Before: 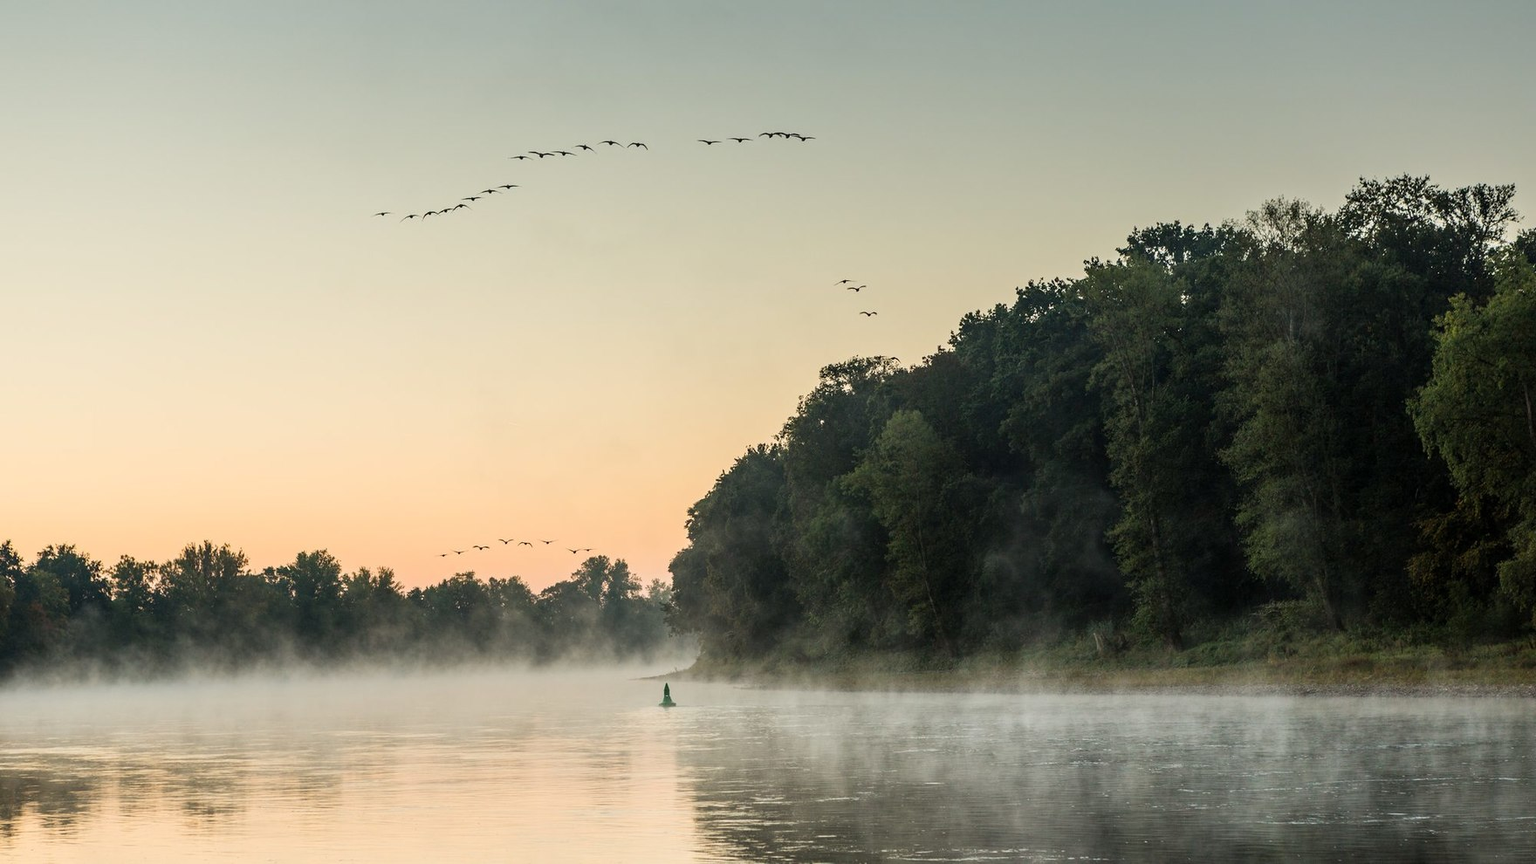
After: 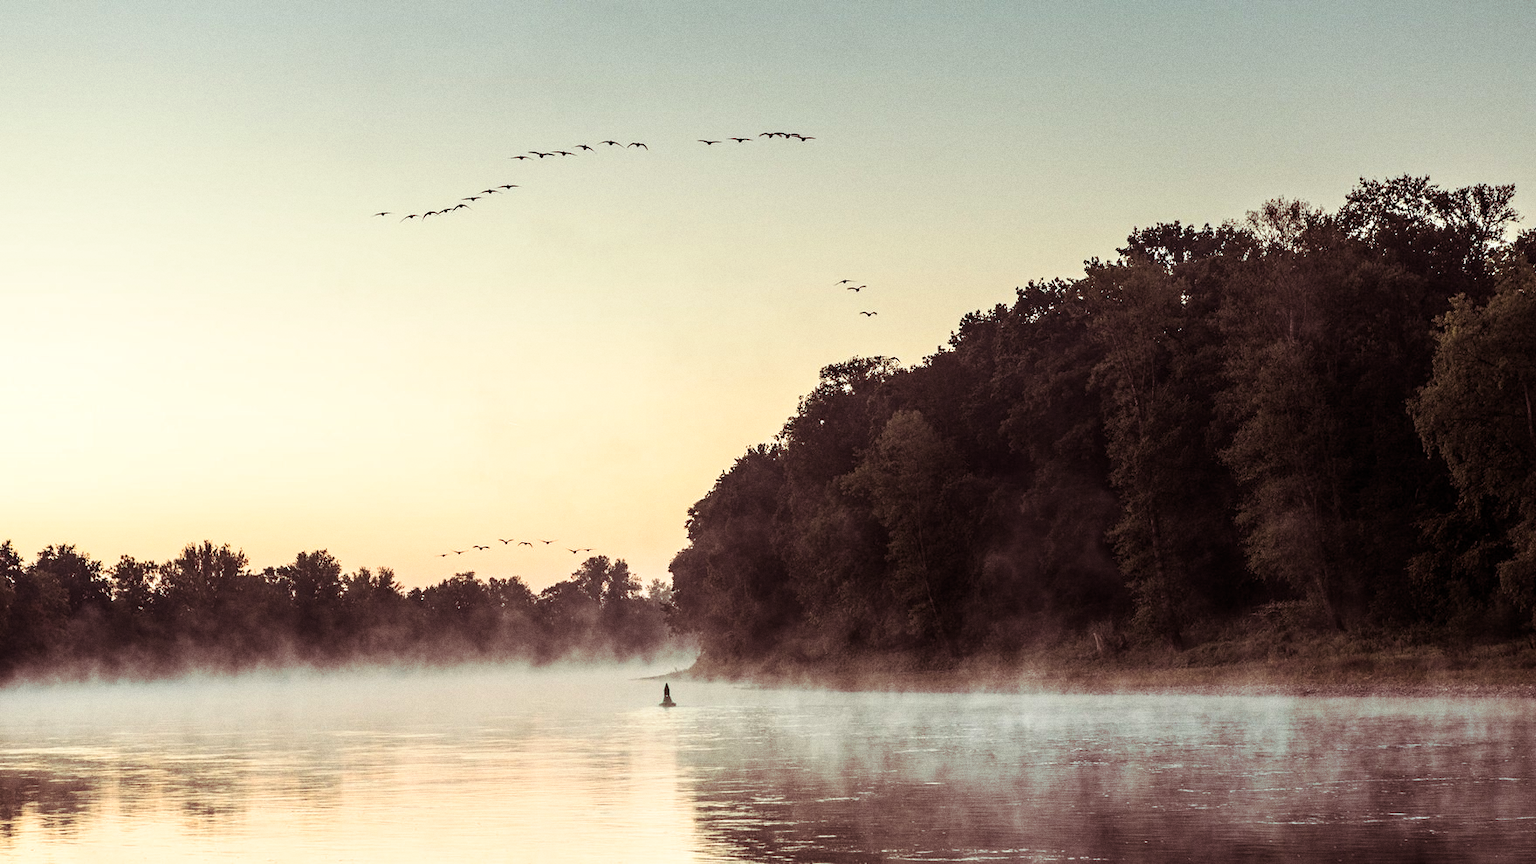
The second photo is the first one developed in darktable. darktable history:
split-toning: shadows › hue 360°
grain: coarseness 3.21 ISO
tone equalizer: -8 EV -0.417 EV, -7 EV -0.389 EV, -6 EV -0.333 EV, -5 EV -0.222 EV, -3 EV 0.222 EV, -2 EV 0.333 EV, -1 EV 0.389 EV, +0 EV 0.417 EV, edges refinement/feathering 500, mask exposure compensation -1.57 EV, preserve details no
